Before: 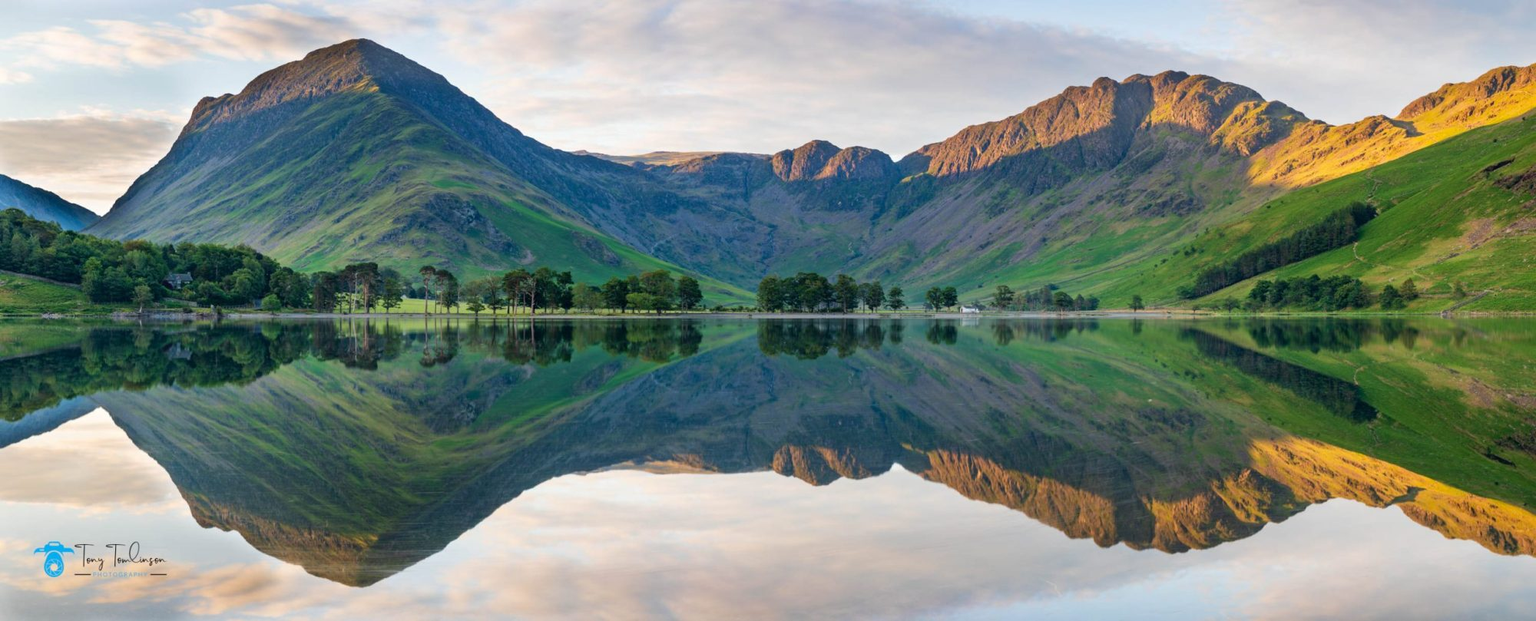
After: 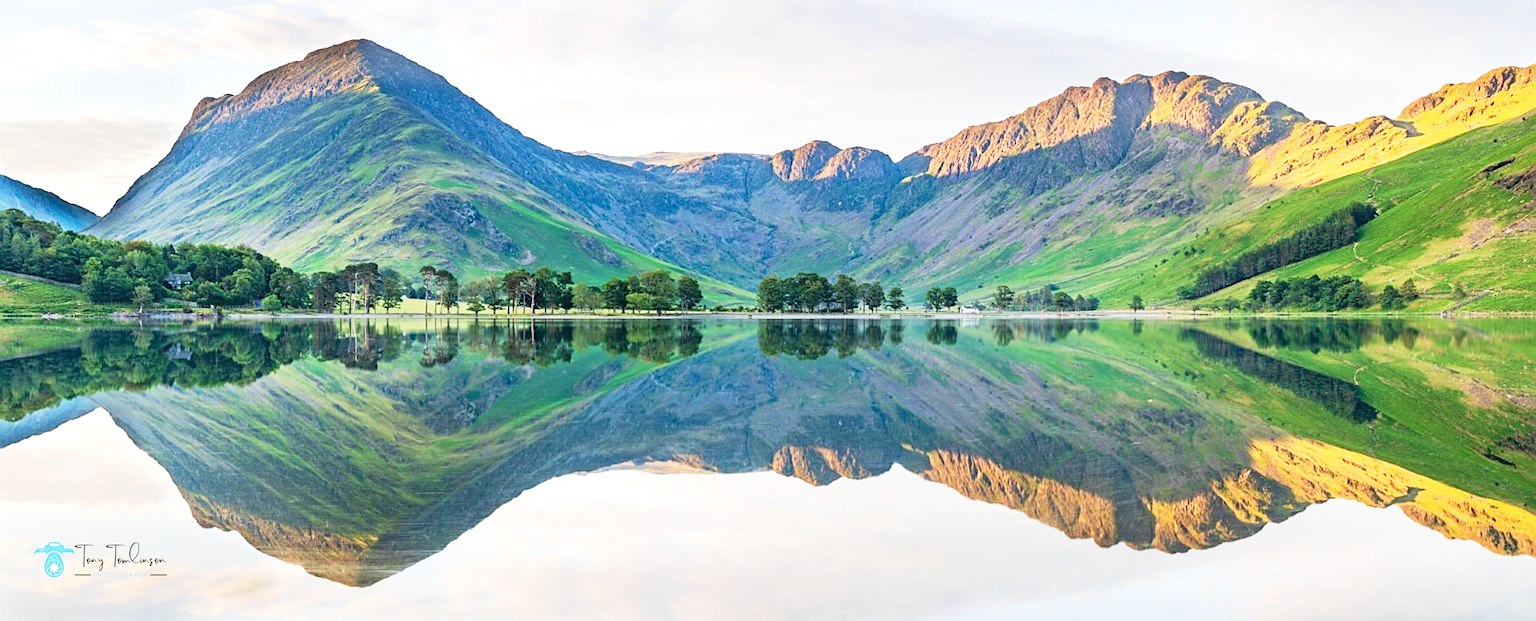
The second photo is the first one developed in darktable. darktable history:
exposure: black level correction 0, exposure 0.953 EV, compensate exposure bias true, compensate highlight preservation false
sharpen: on, module defaults
base curve: curves: ch0 [(0, 0) (0.088, 0.125) (0.176, 0.251) (0.354, 0.501) (0.613, 0.749) (1, 0.877)], preserve colors none
tone equalizer: on, module defaults
